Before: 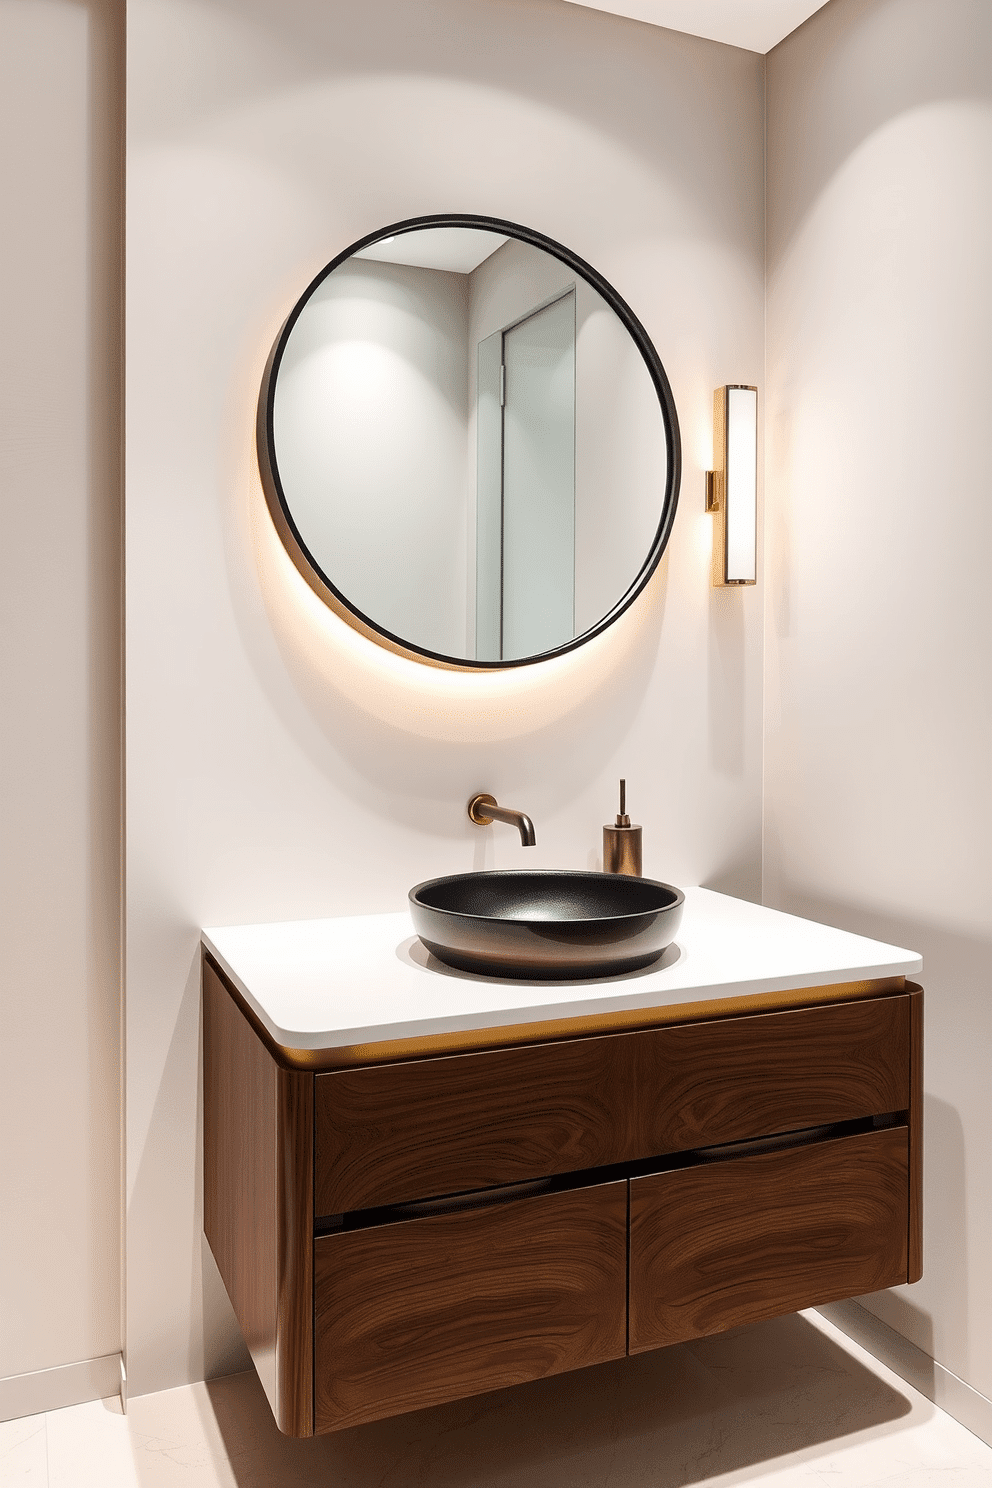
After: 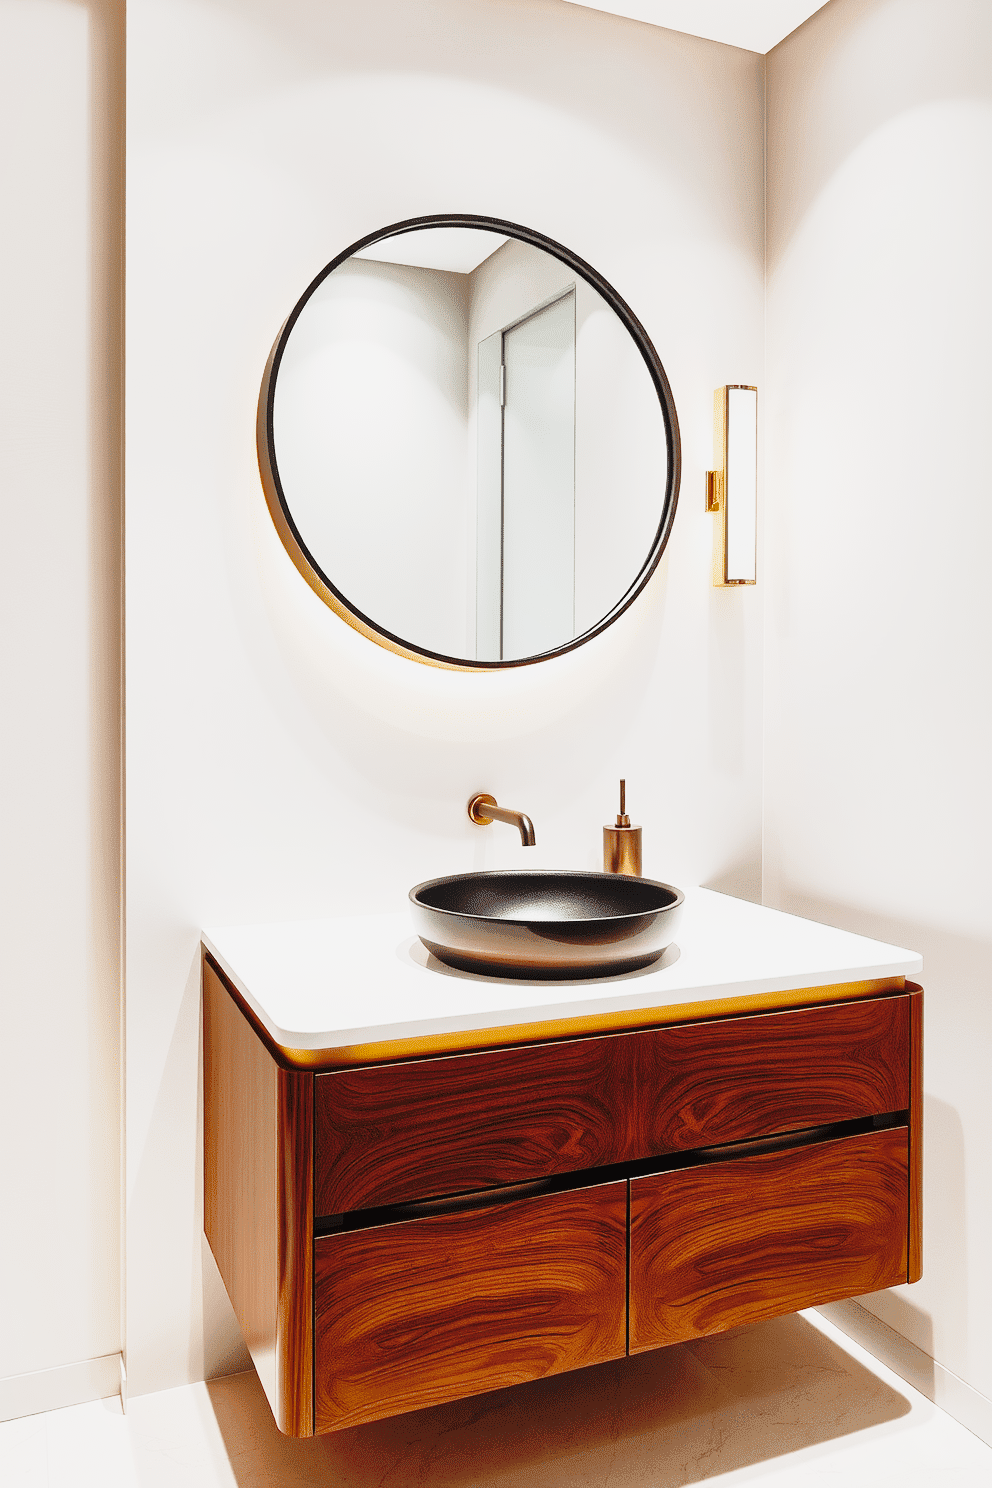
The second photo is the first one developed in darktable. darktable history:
base curve: curves: ch0 [(0, 0) (0.028, 0.03) (0.121, 0.232) (0.46, 0.748) (0.859, 0.968) (1, 1)], preserve colors none
shadows and highlights: on, module defaults
color calibration: illuminant same as pipeline (D50), adaptation XYZ, x 0.346, y 0.357, temperature 5012.51 K
tone curve: curves: ch0 [(0, 0.008) (0.107, 0.091) (0.278, 0.351) (0.457, 0.562) (0.628, 0.738) (0.839, 0.909) (0.998, 0.978)]; ch1 [(0, 0) (0.437, 0.408) (0.474, 0.479) (0.502, 0.5) (0.527, 0.519) (0.561, 0.575) (0.608, 0.665) (0.669, 0.748) (0.859, 0.899) (1, 1)]; ch2 [(0, 0) (0.33, 0.301) (0.421, 0.443) (0.473, 0.498) (0.502, 0.504) (0.522, 0.527) (0.549, 0.583) (0.644, 0.703) (1, 1)], preserve colors none
